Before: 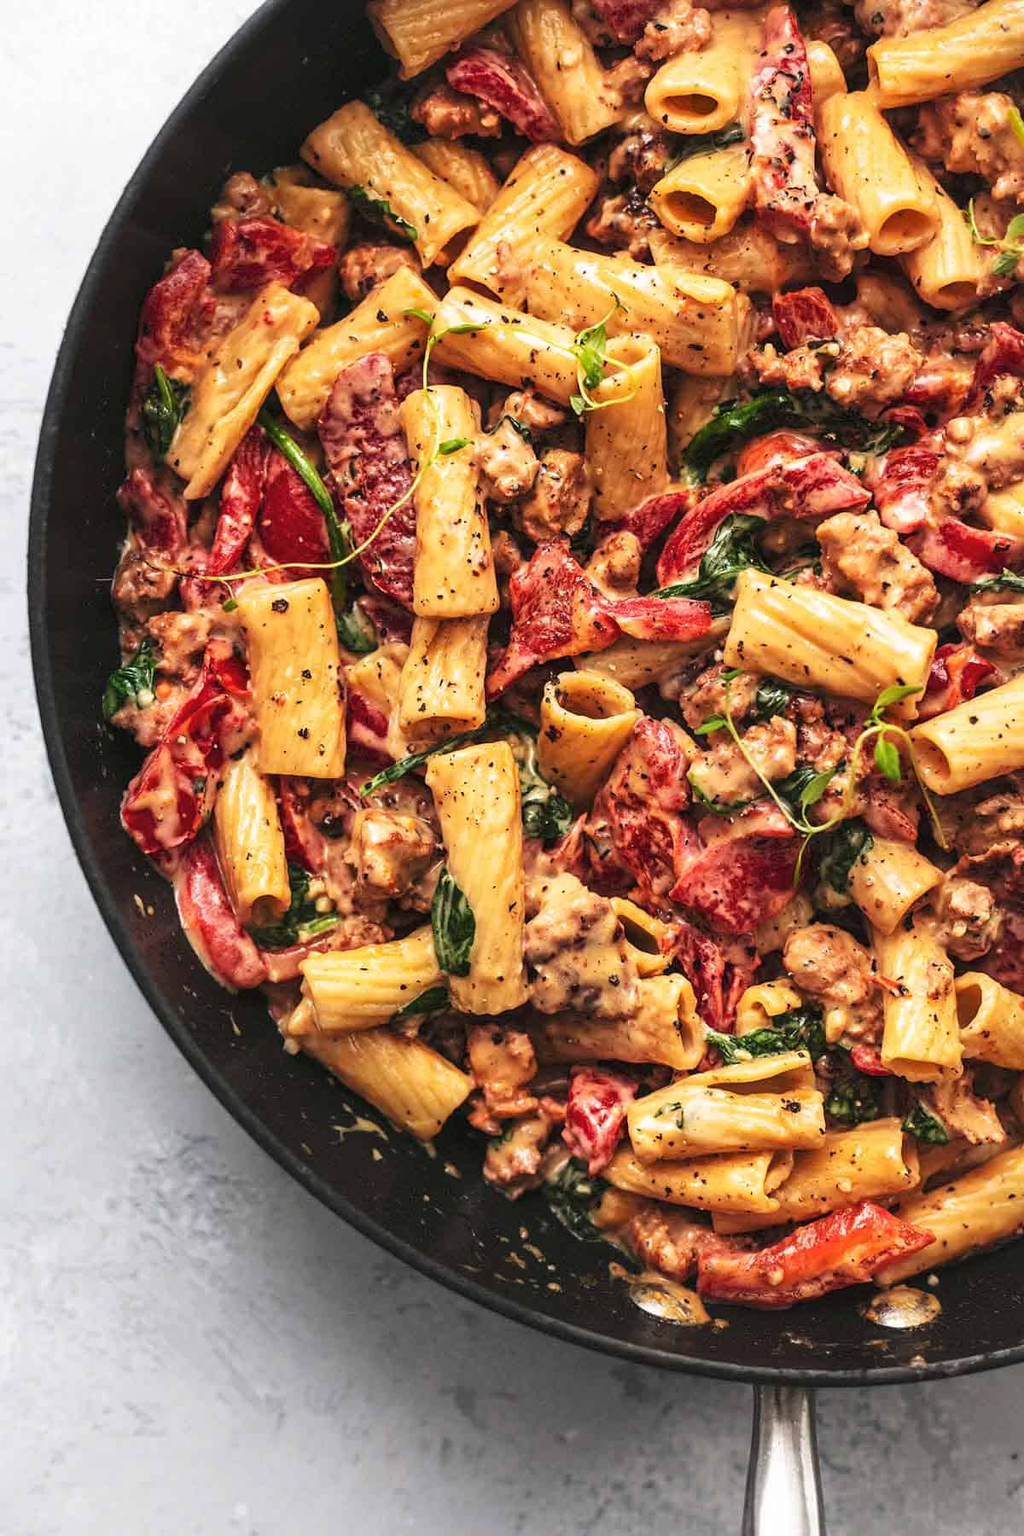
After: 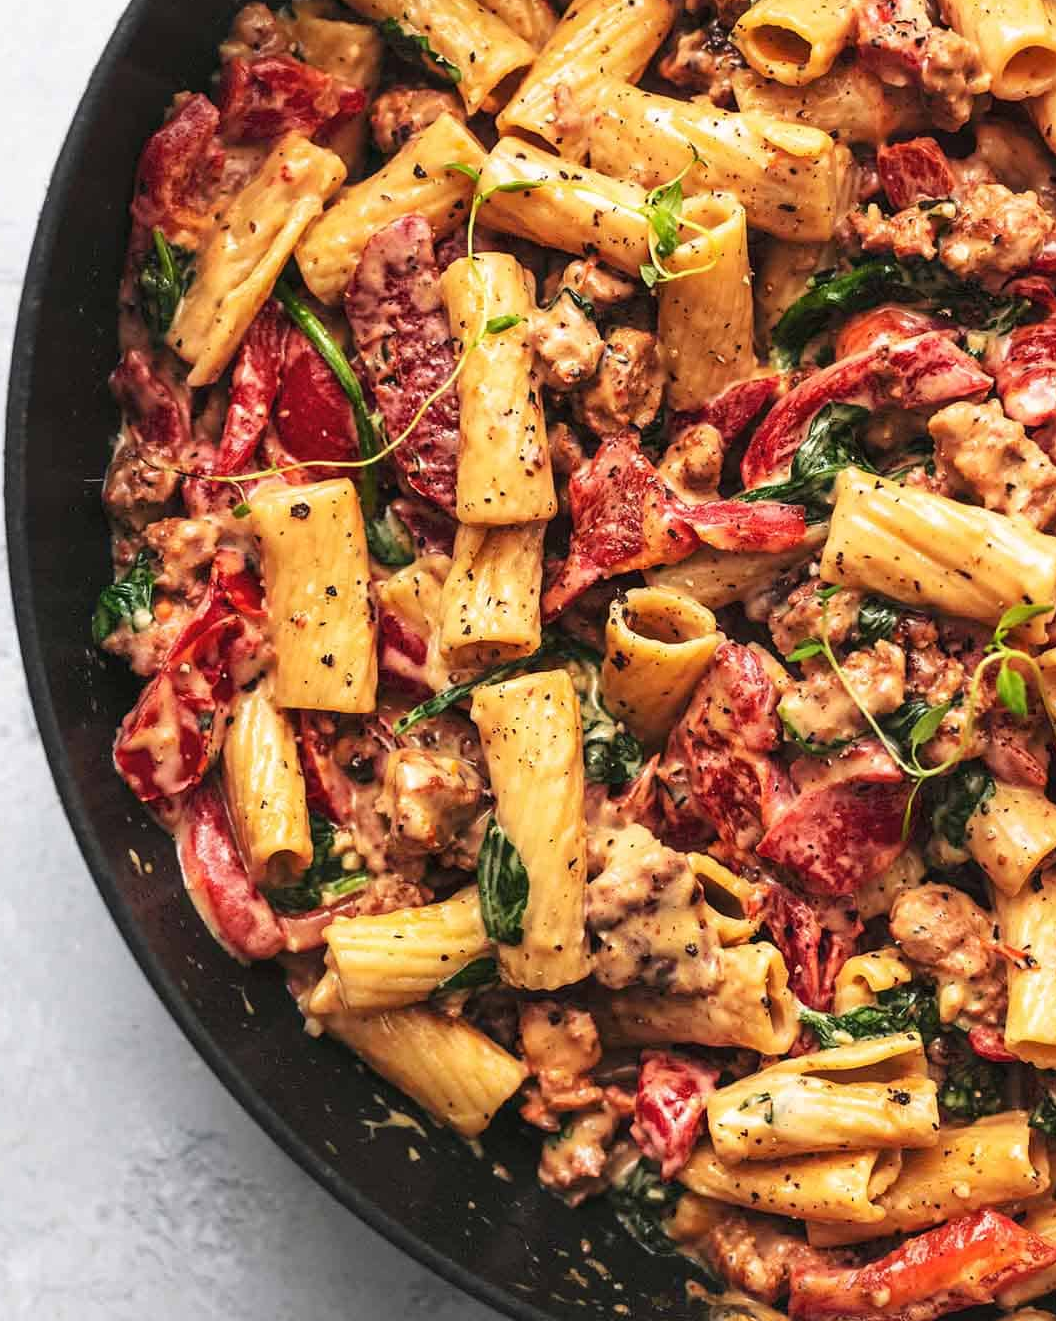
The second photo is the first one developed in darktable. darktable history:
crop and rotate: left 2.337%, top 11.101%, right 9.581%, bottom 15.481%
